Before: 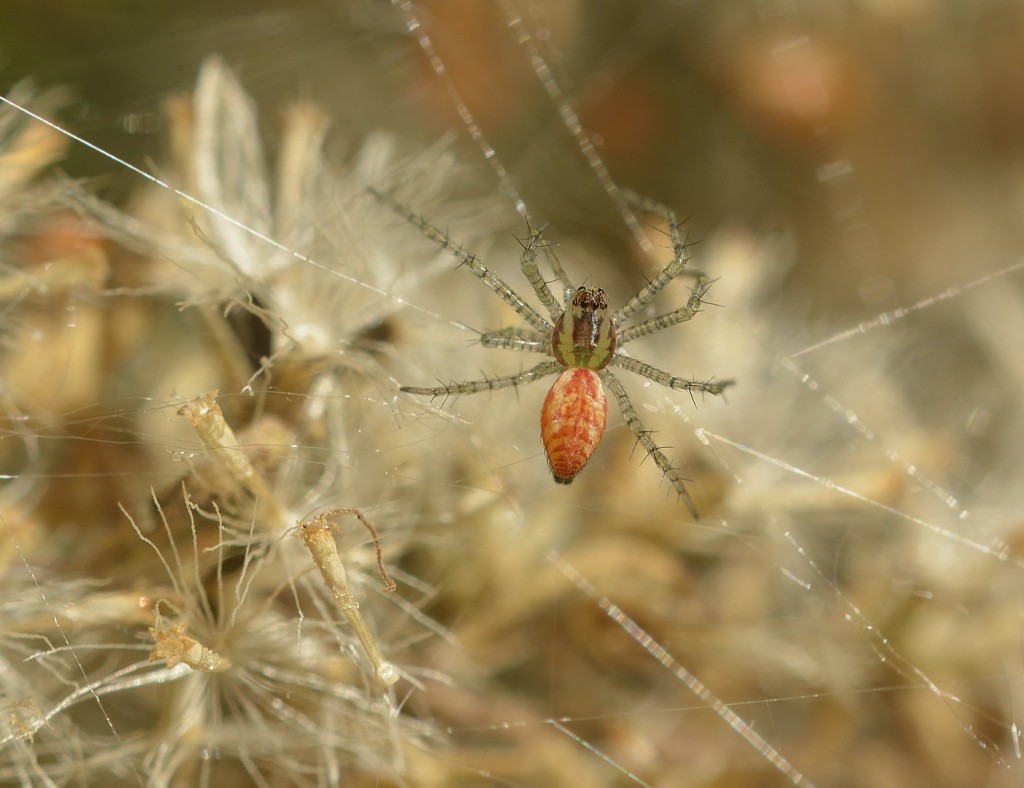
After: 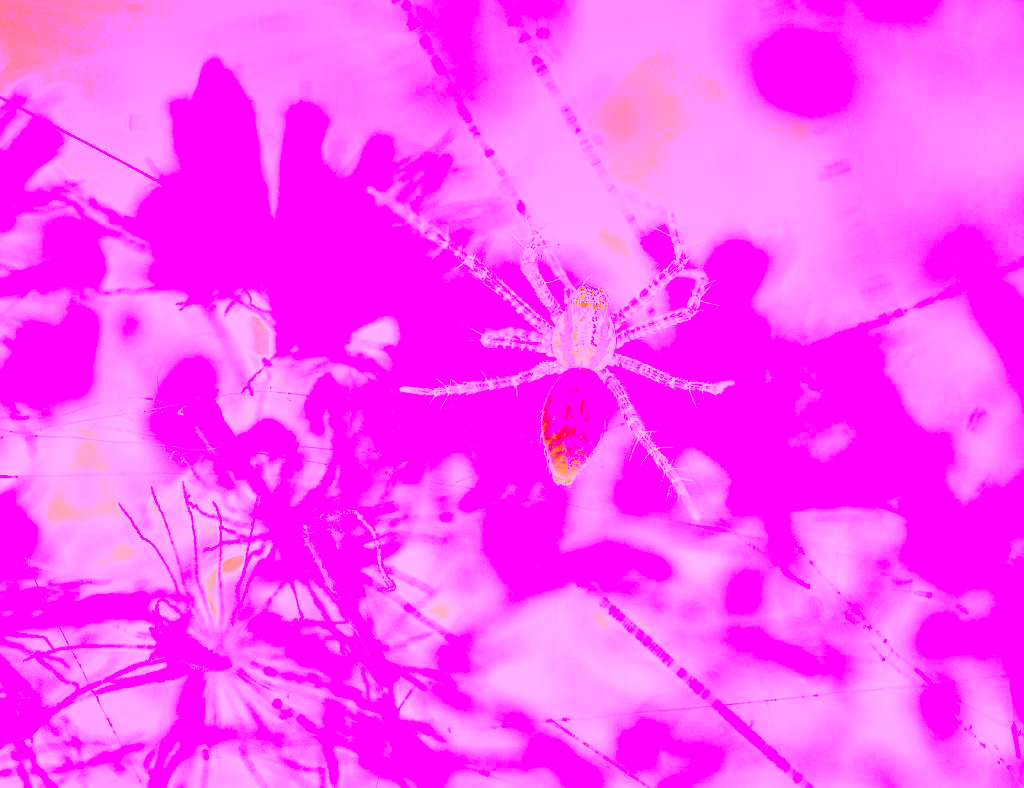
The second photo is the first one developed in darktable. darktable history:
local contrast: on, module defaults
white balance: red 8, blue 8
rgb curve: curves: ch0 [(0, 0) (0.284, 0.292) (0.505, 0.644) (1, 1)]; ch1 [(0, 0) (0.284, 0.292) (0.505, 0.644) (1, 1)]; ch2 [(0, 0) (0.284, 0.292) (0.505, 0.644) (1, 1)], compensate middle gray true
exposure: compensate highlight preservation false
